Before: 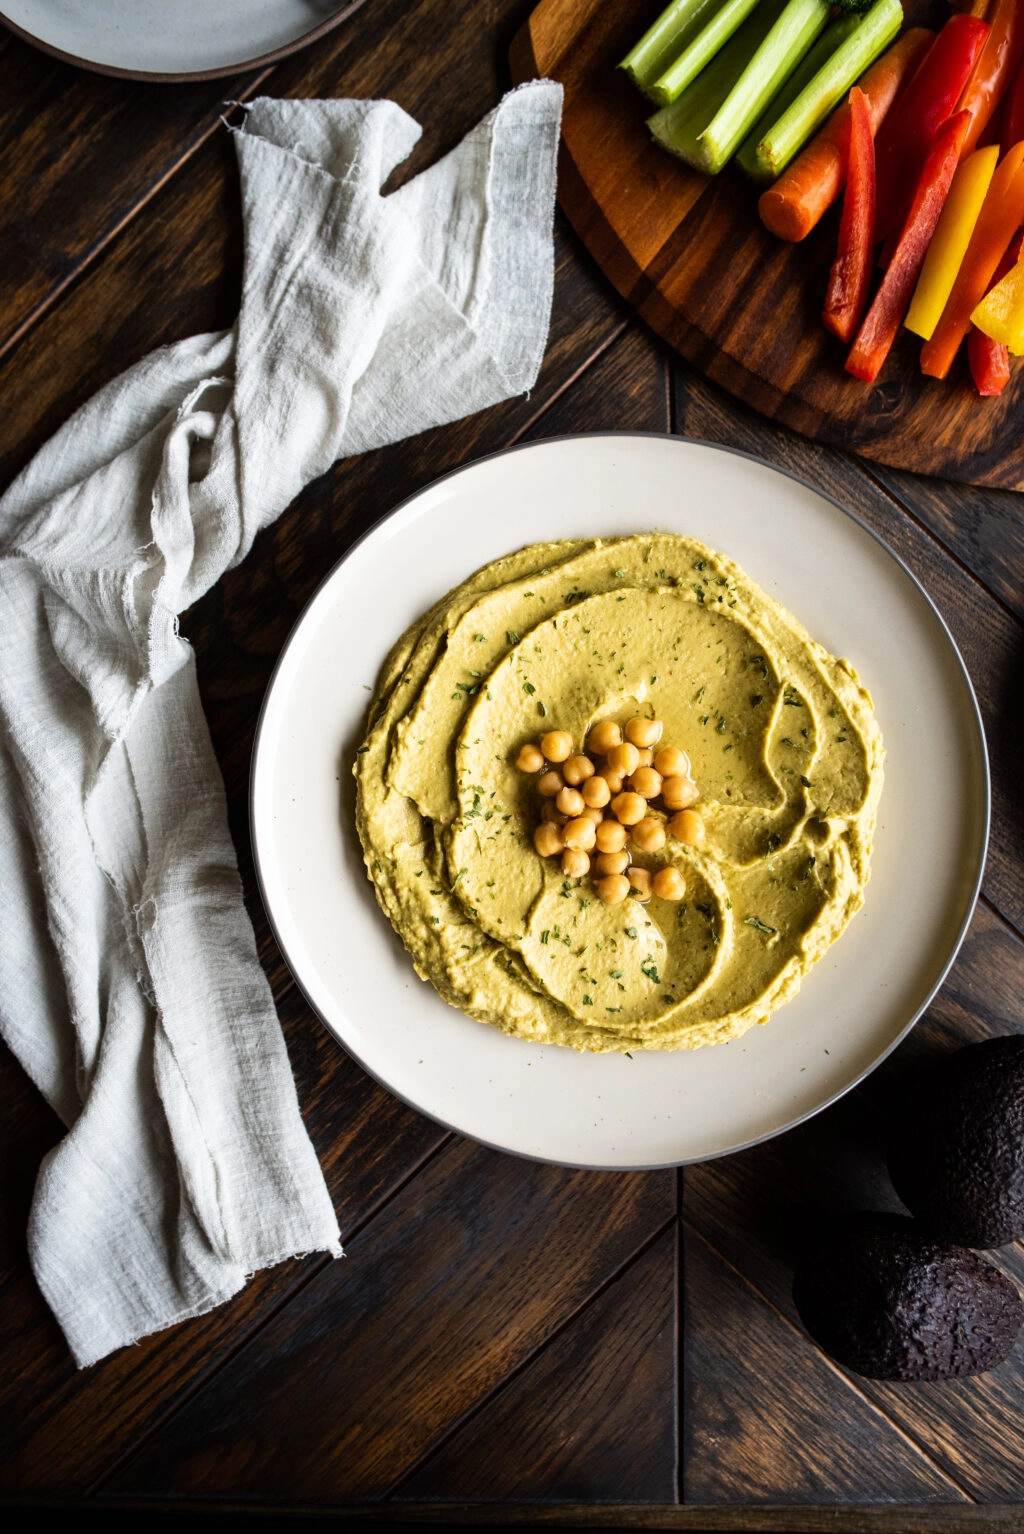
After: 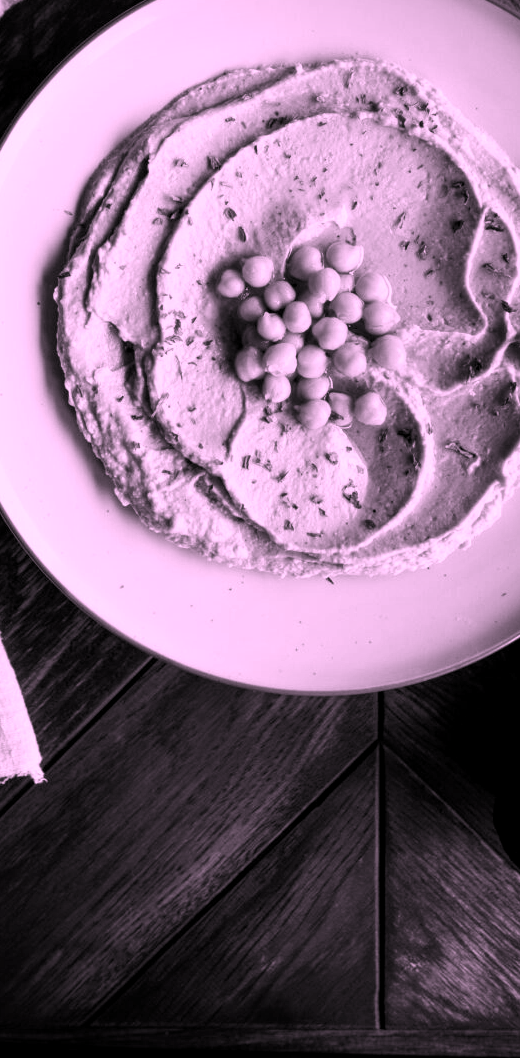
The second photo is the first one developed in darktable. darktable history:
exposure: exposure -0.154 EV, compensate highlight preservation false
color calibration: output gray [0.714, 0.278, 0, 0], illuminant F (fluorescent), F source F9 (Cool White Deluxe 4150 K) – high CRI, x 0.374, y 0.373, temperature 4150.89 K
crop and rotate: left 29.281%, top 31.016%, right 19.844%
vignetting: fall-off start 91.17%, saturation 0.002
color correction: highlights a* 18.8, highlights b* -11.72, saturation 1.66
tone equalizer: on, module defaults
local contrast: highlights 106%, shadows 101%, detail 120%, midtone range 0.2
